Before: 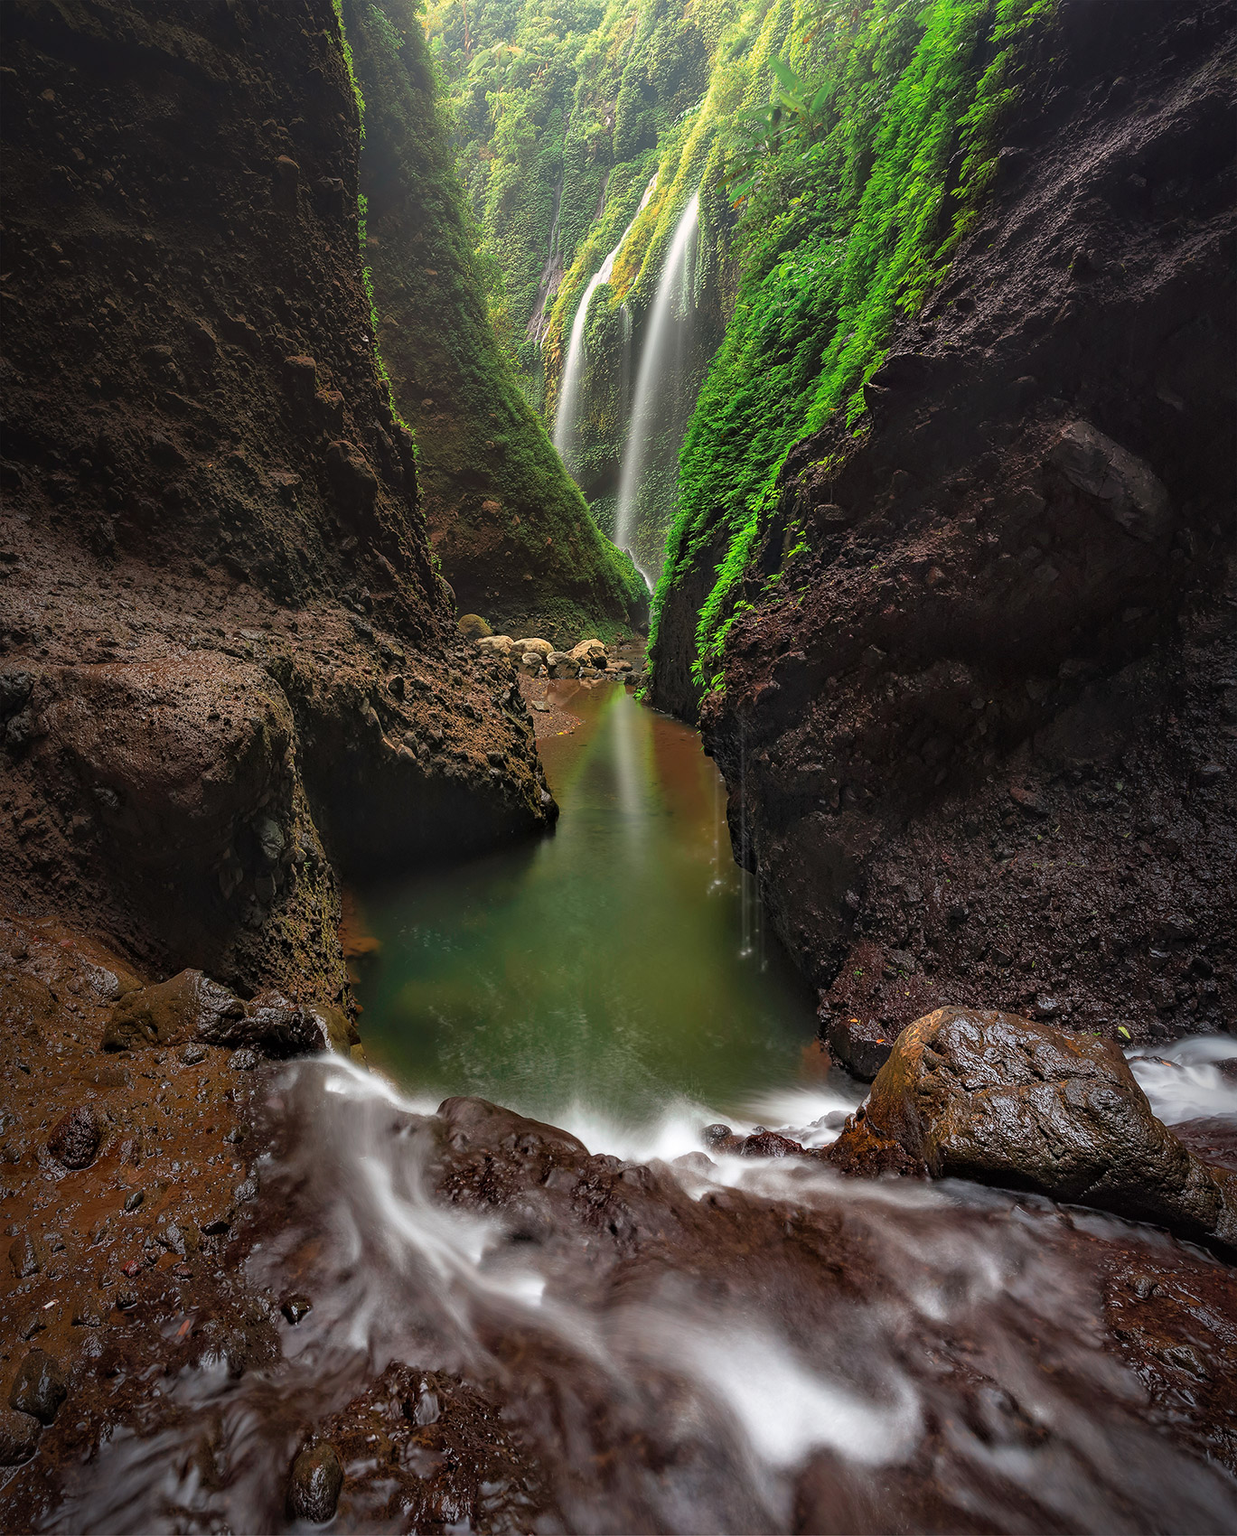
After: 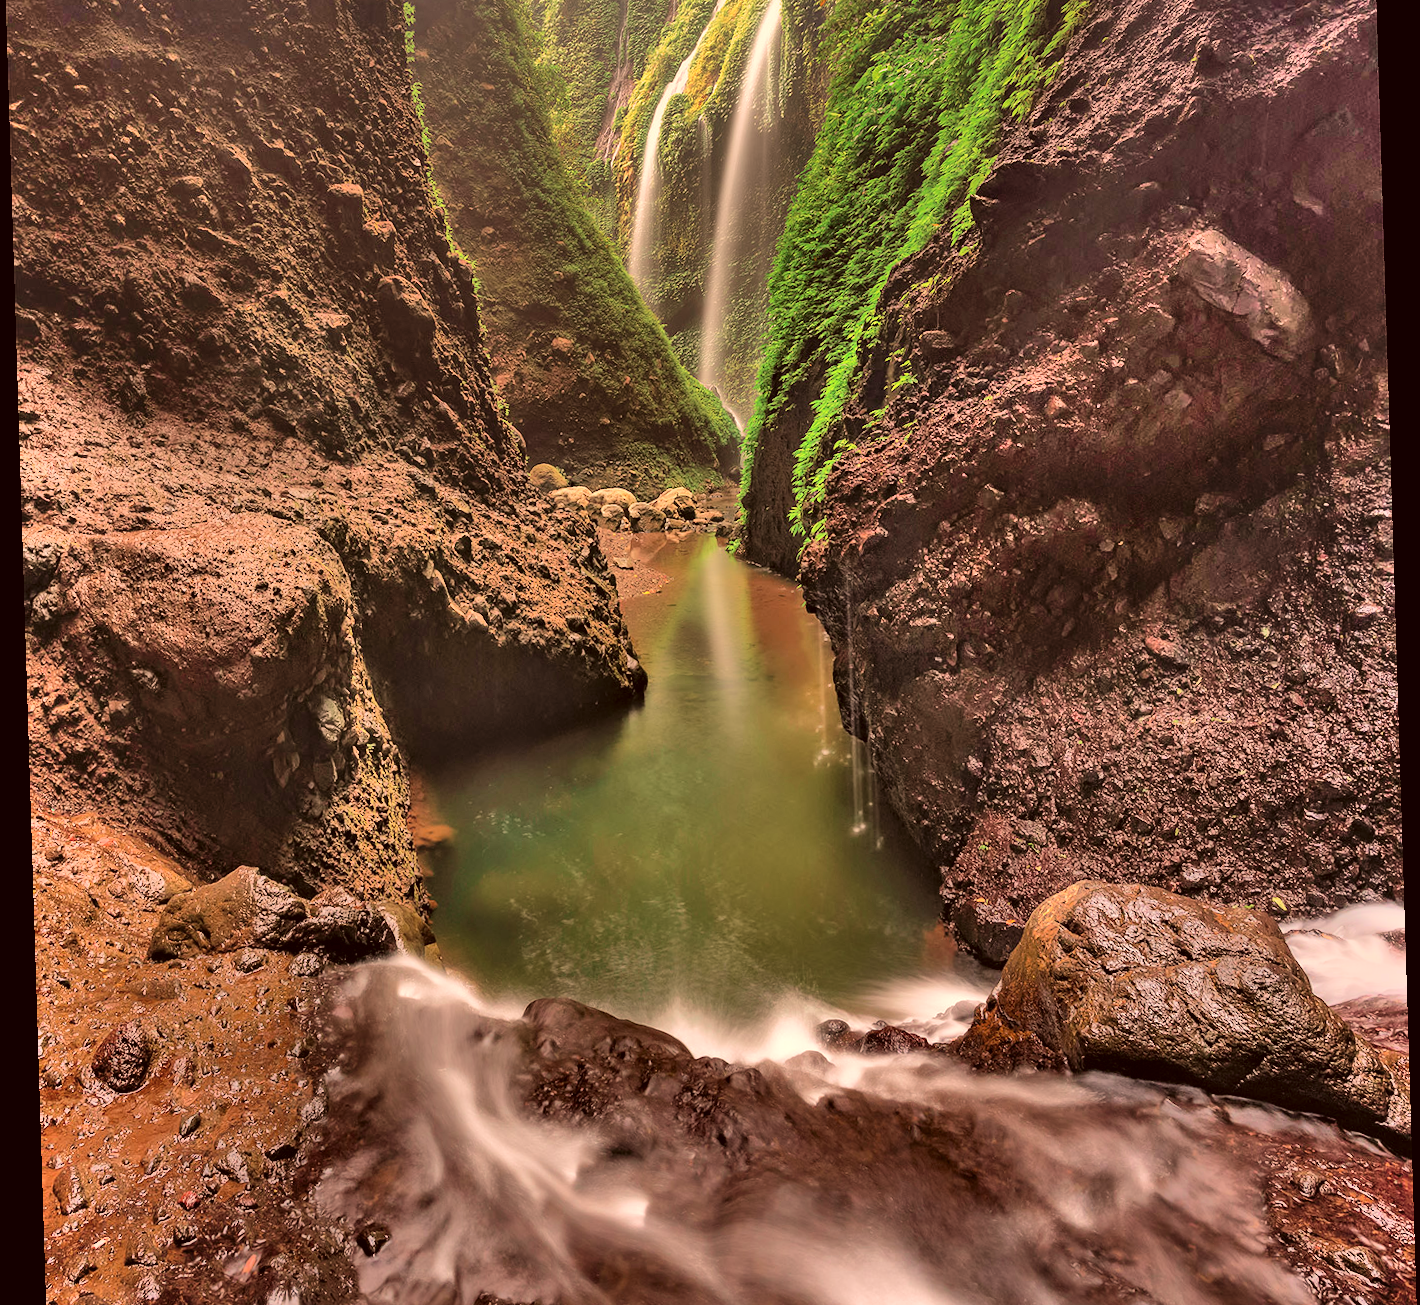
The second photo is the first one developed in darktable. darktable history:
rotate and perspective: rotation -1.77°, lens shift (horizontal) 0.004, automatic cropping off
crop: top 13.819%, bottom 11.169%
color correction: highlights a* 6.27, highlights b* 8.19, shadows a* 5.94, shadows b* 7.23, saturation 0.9
white balance: red 1.127, blue 0.943
velvia: on, module defaults
shadows and highlights: shadows 75, highlights -60.85, soften with gaussian
